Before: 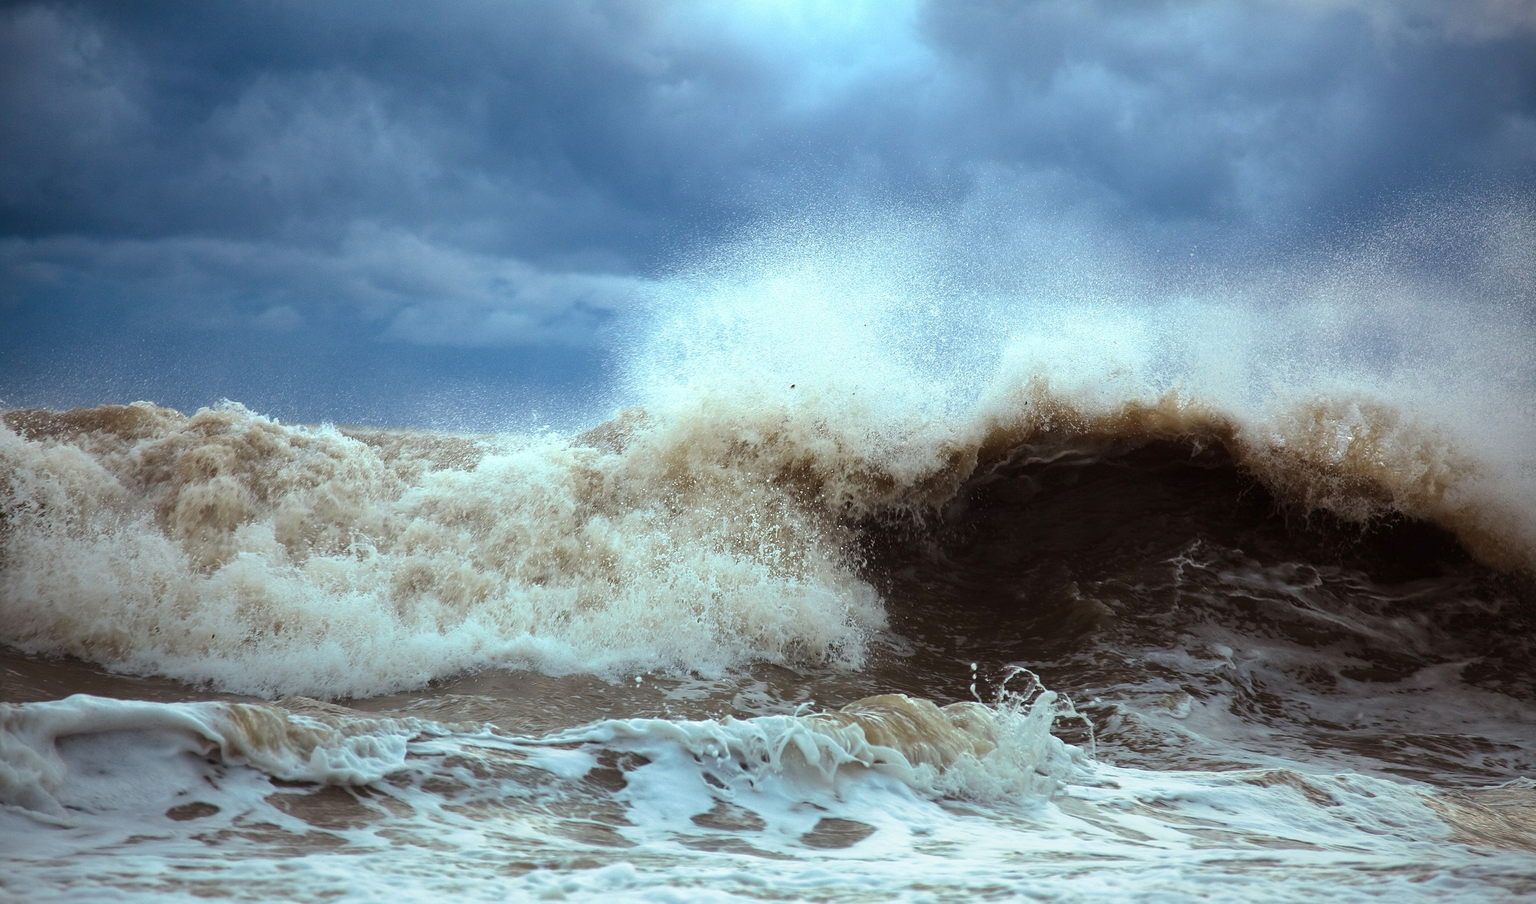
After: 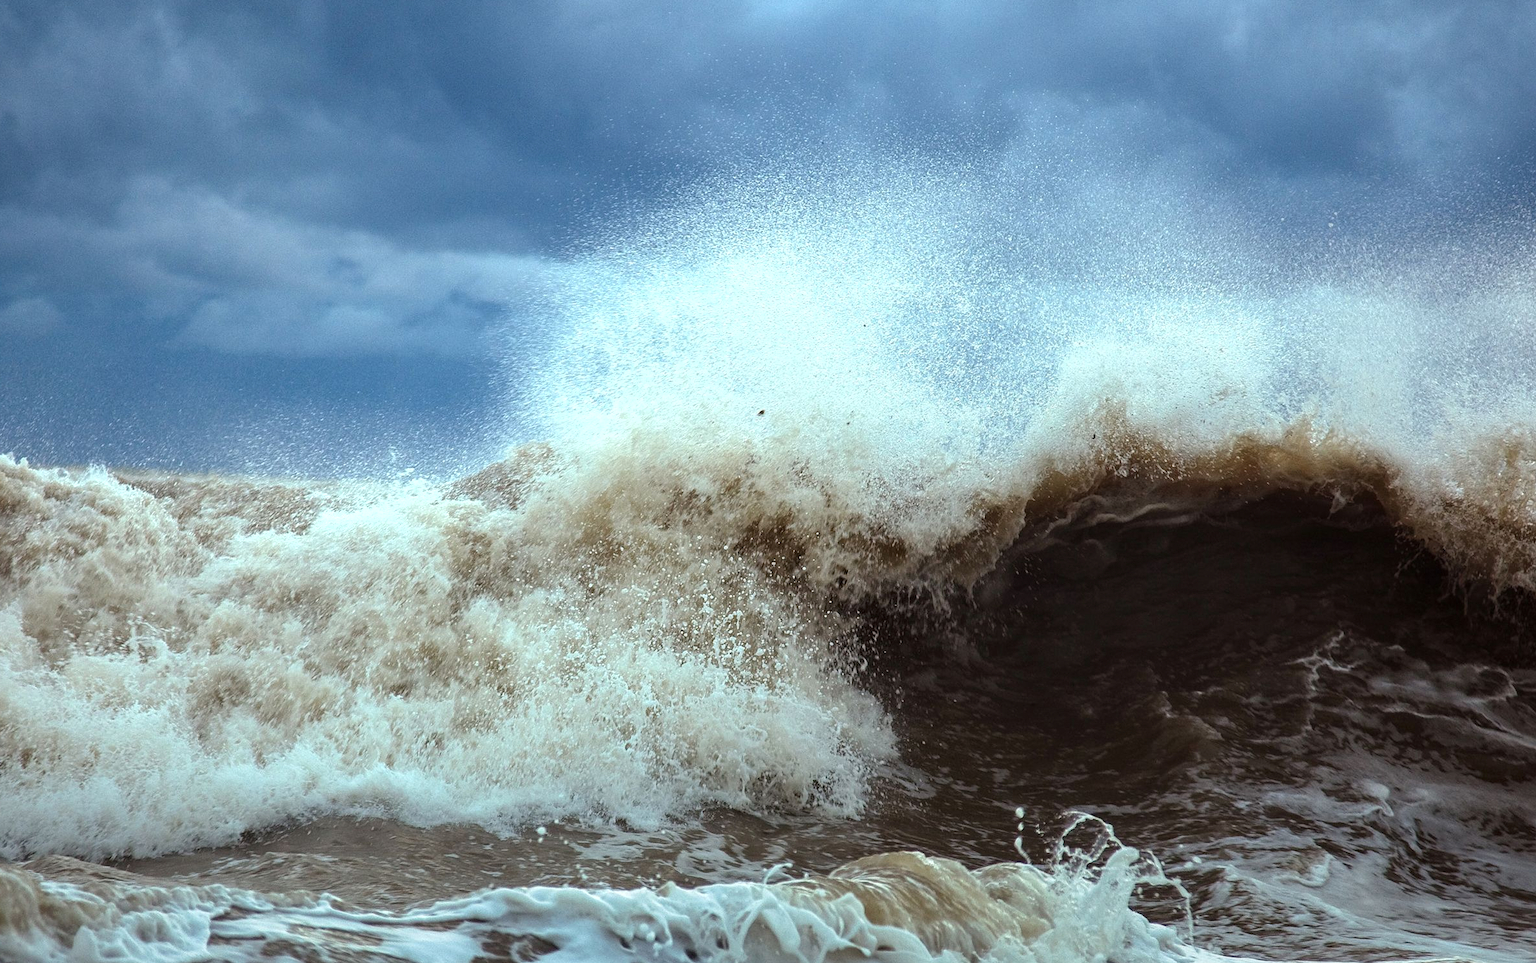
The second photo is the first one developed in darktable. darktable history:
local contrast: on, module defaults
crop and rotate: left 16.909%, top 10.799%, right 12.986%, bottom 14.476%
